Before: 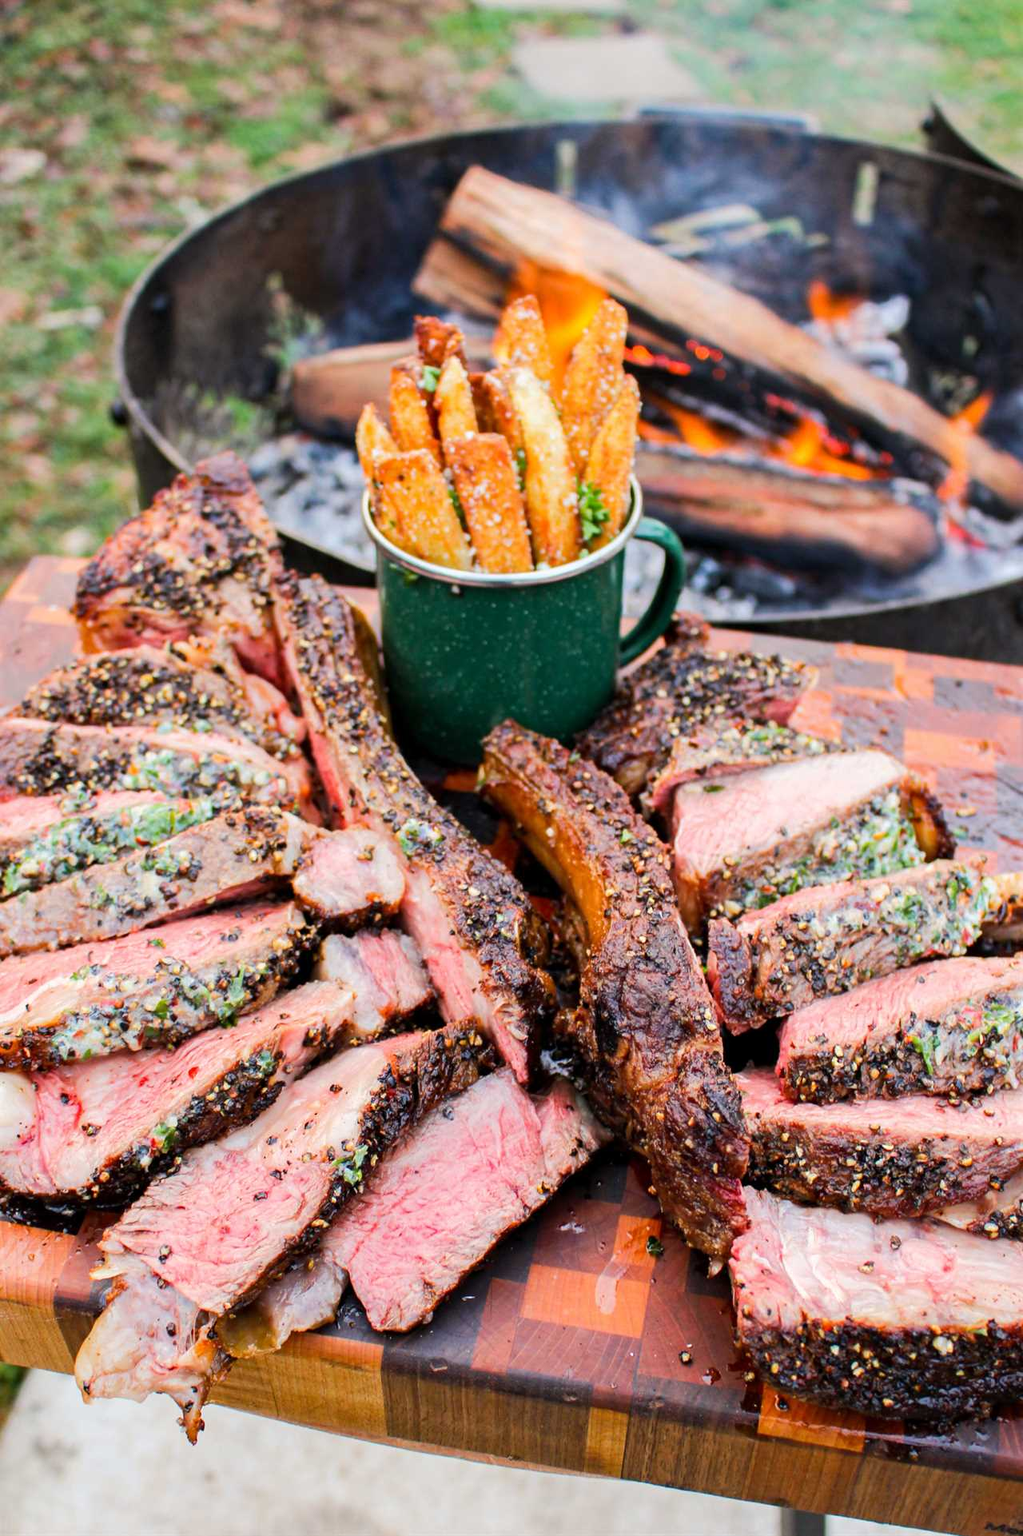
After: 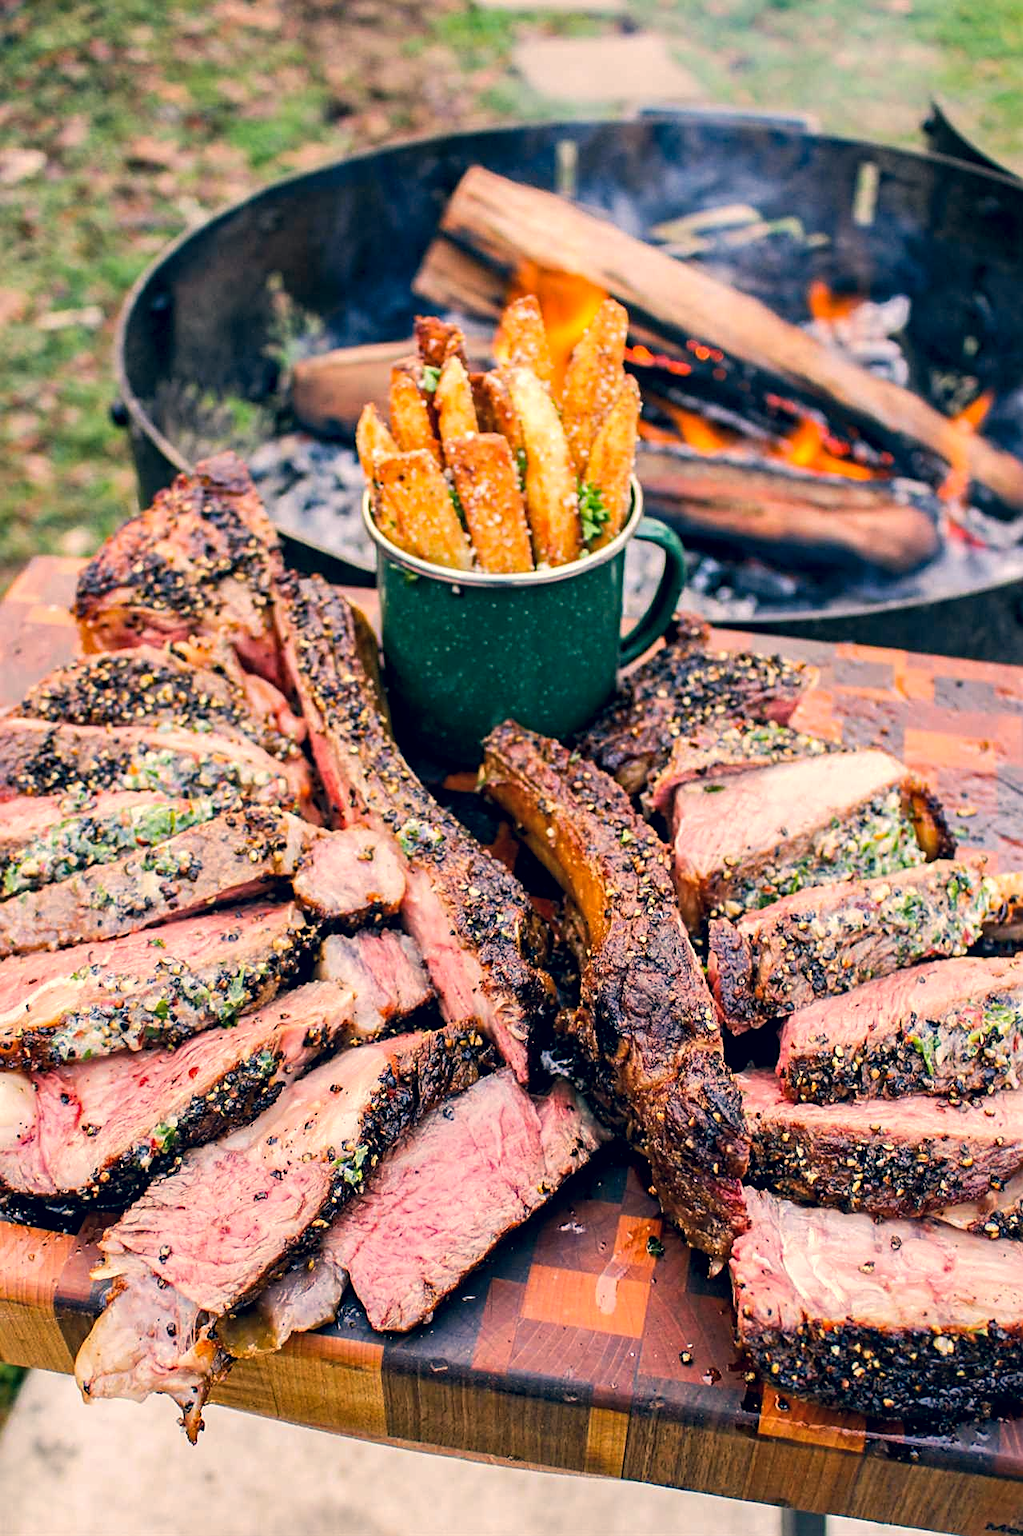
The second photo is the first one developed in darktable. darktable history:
sharpen: on, module defaults
local contrast: highlights 84%, shadows 81%
color correction: highlights a* 10.36, highlights b* 14.63, shadows a* -10.27, shadows b* -14.81
